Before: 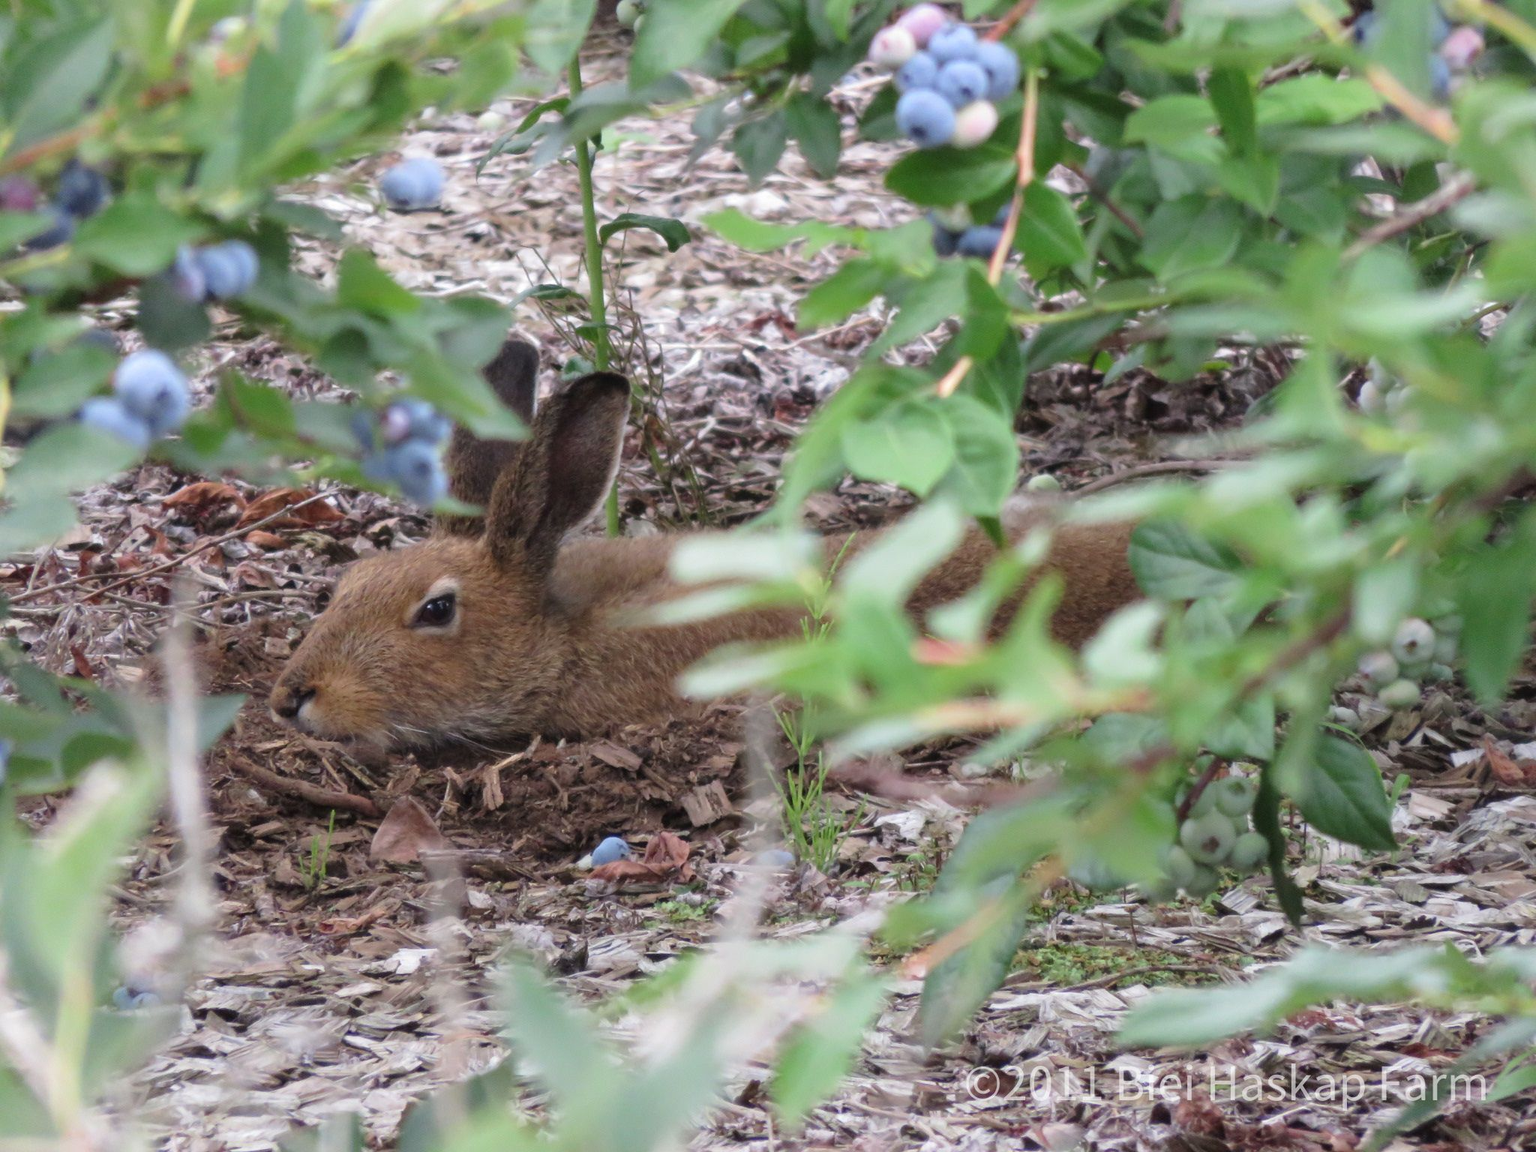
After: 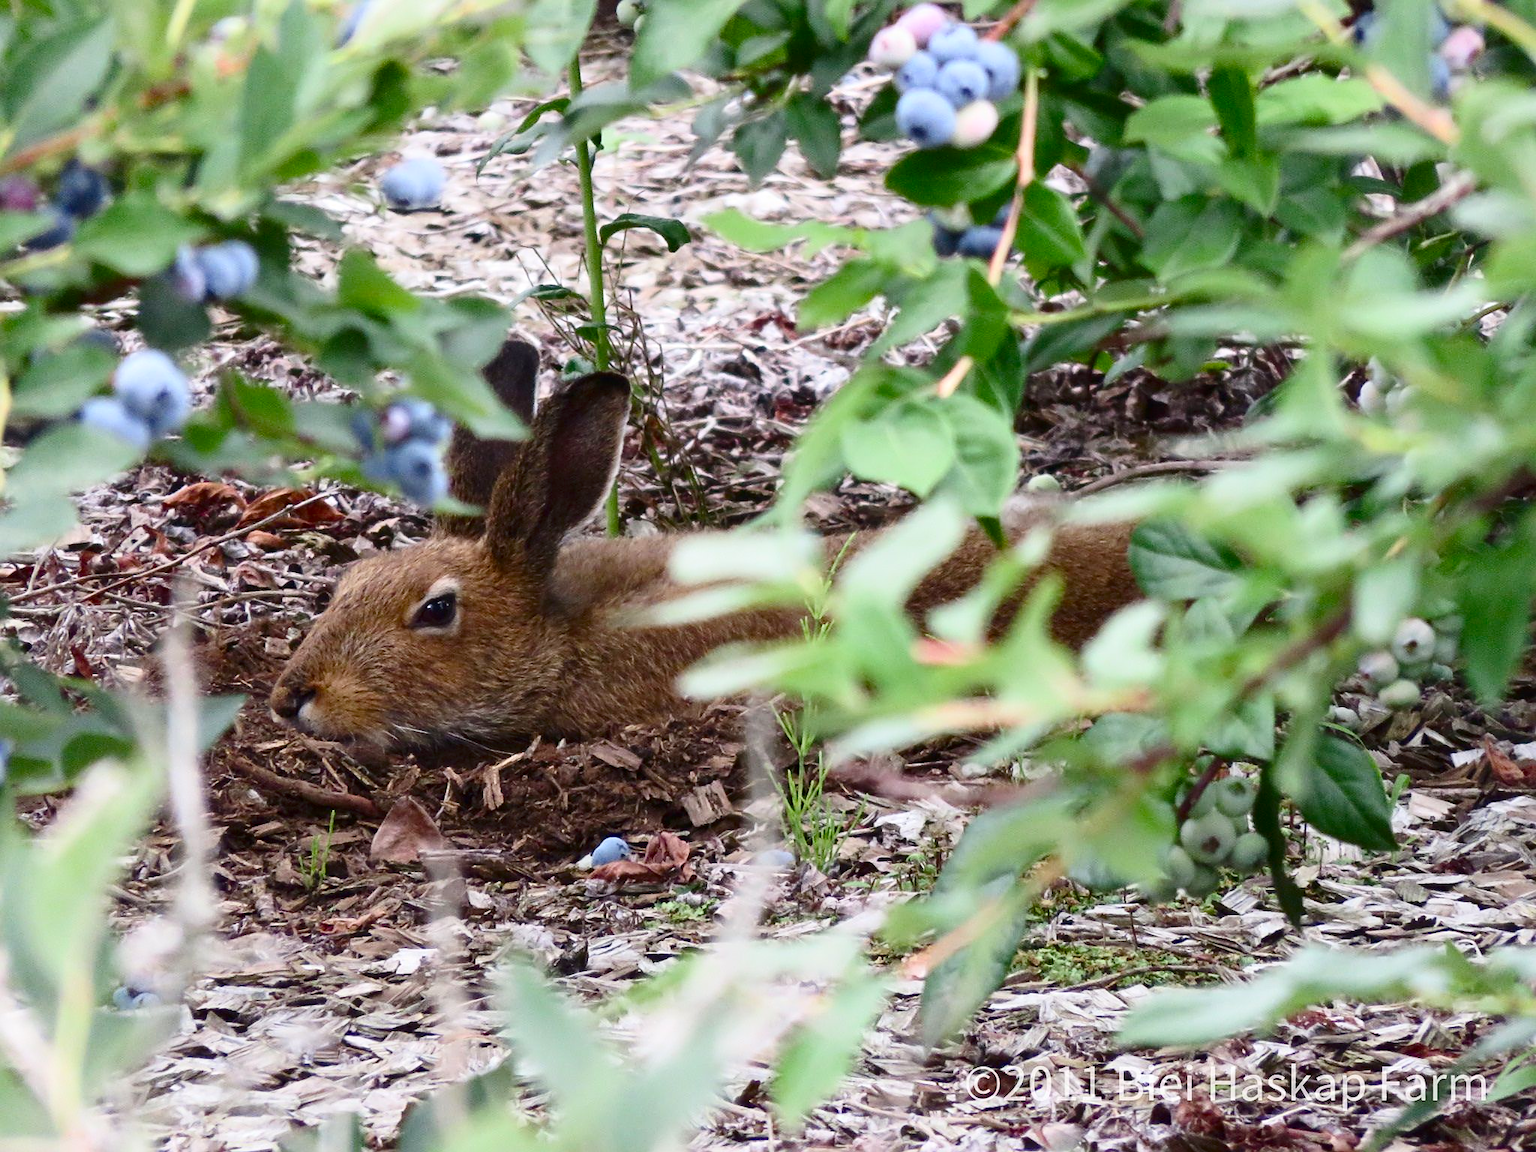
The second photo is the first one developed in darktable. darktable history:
sharpen: on, module defaults
contrast brightness saturation: contrast 0.291
color balance rgb: perceptual saturation grading › global saturation 20%, perceptual saturation grading › highlights -24.762%, perceptual saturation grading › shadows 50.239%
